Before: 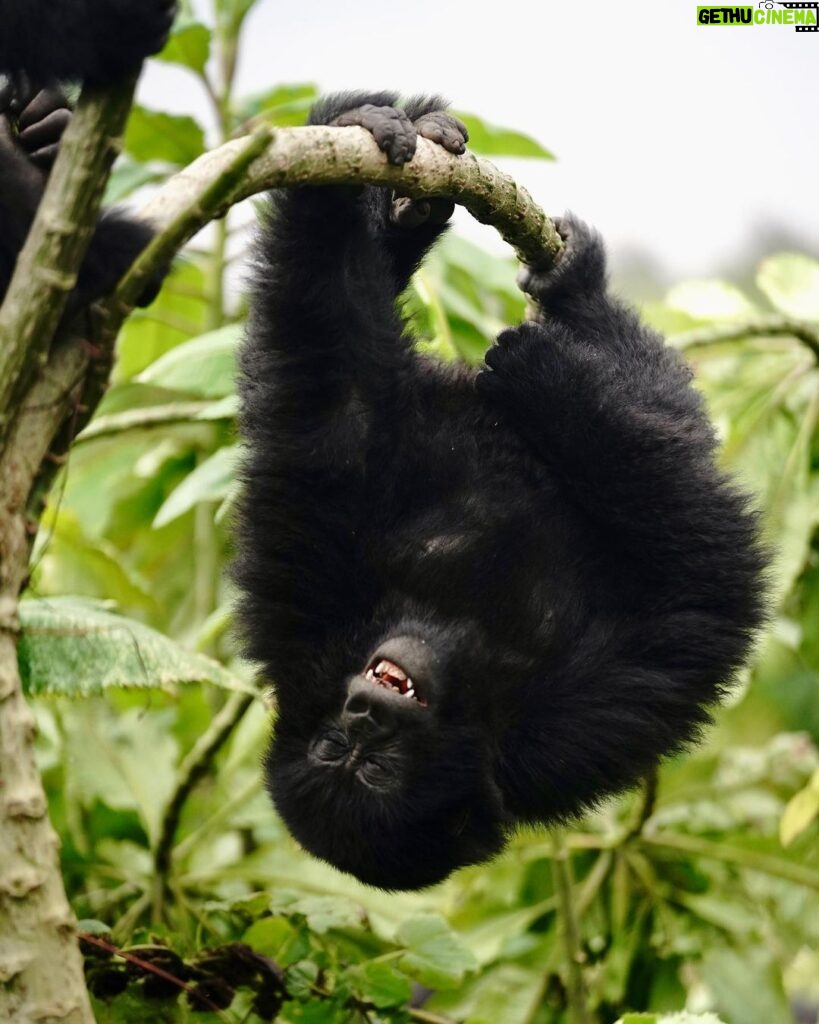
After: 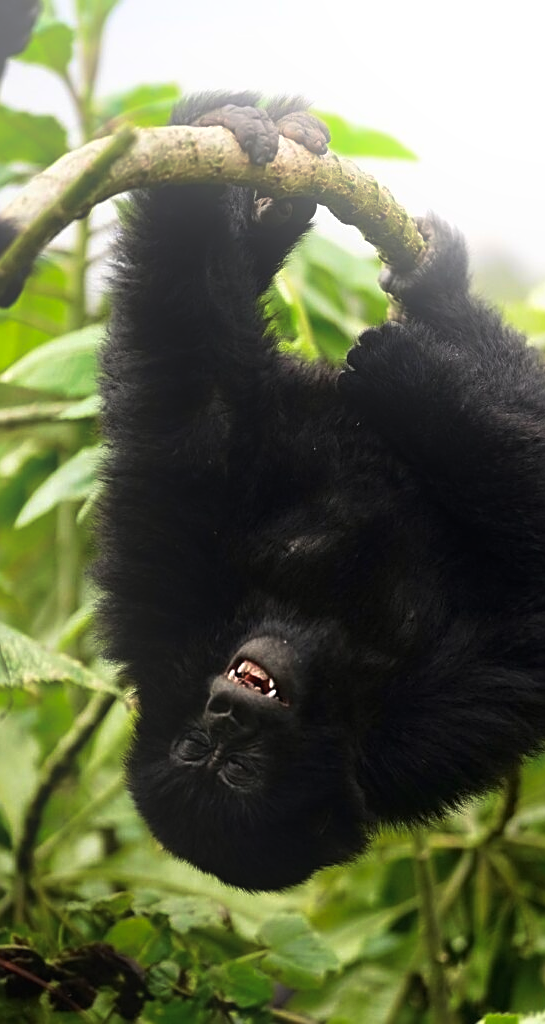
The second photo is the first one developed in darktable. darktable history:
tone curve: curves: ch0 [(0, 0) (0.536, 0.402) (1, 1)], preserve colors none
sharpen: on, module defaults
crop: left 16.899%, right 16.556%
bloom: on, module defaults
